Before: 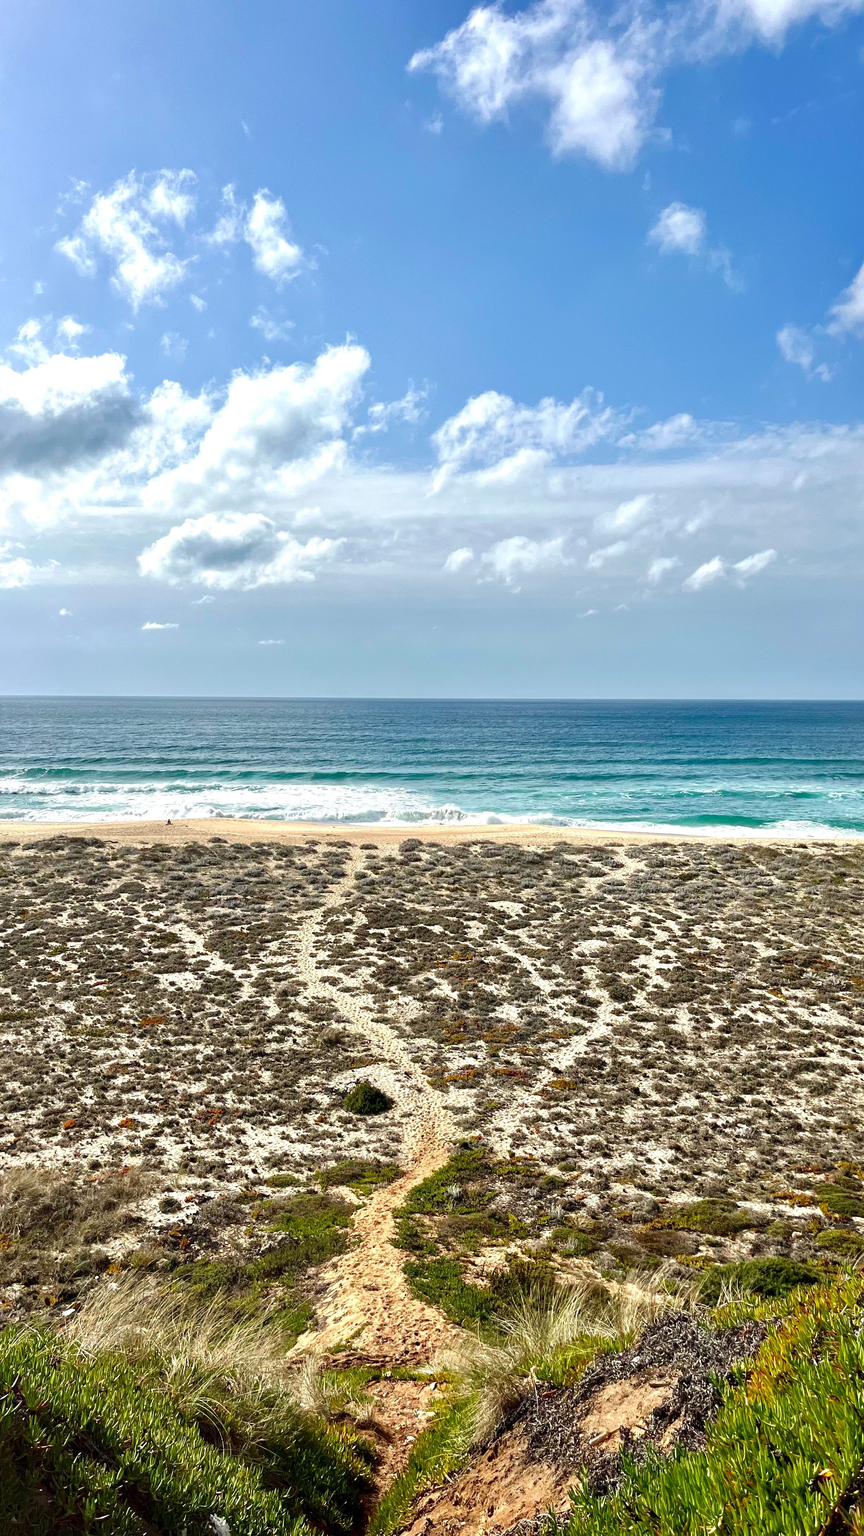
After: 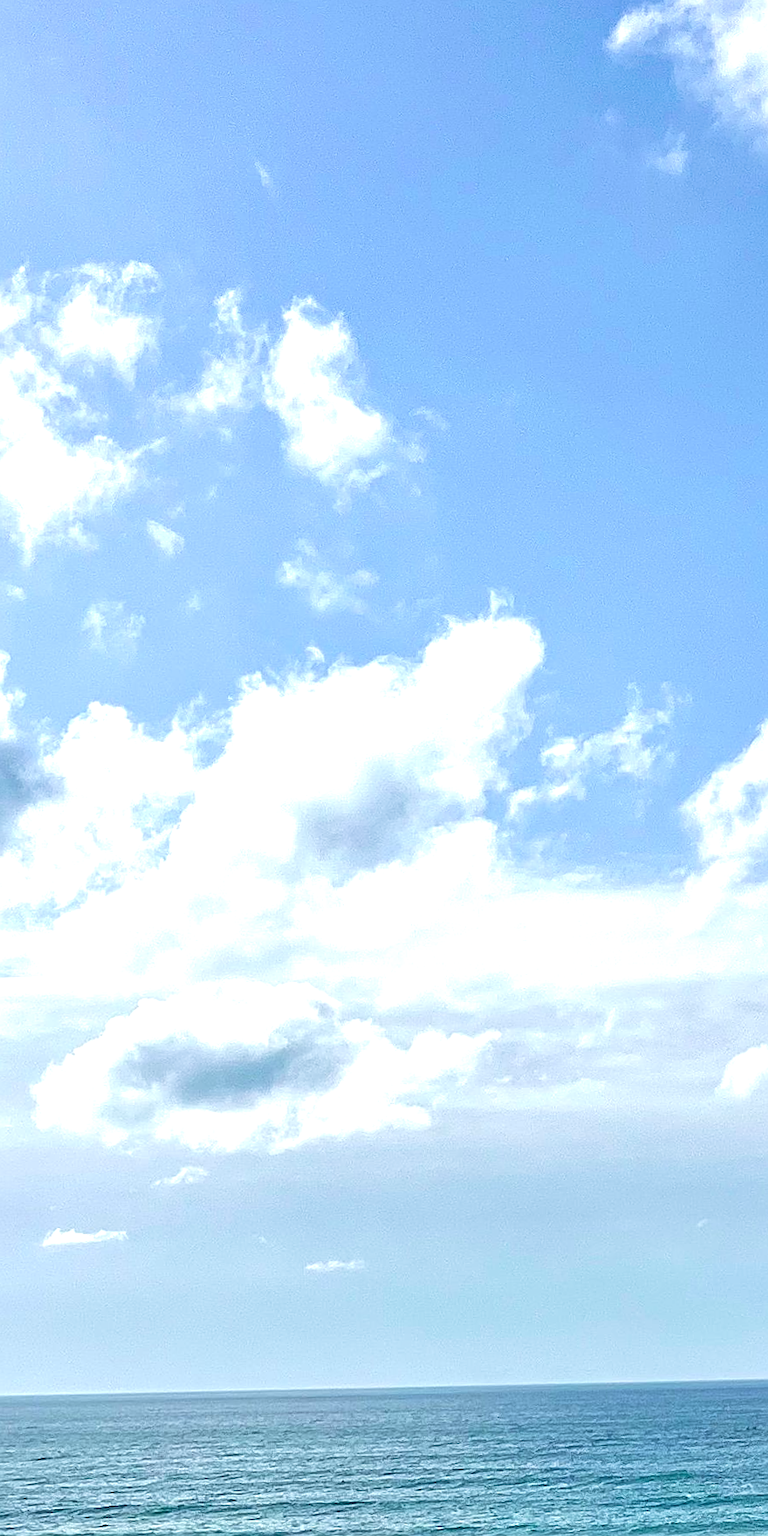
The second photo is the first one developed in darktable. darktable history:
rotate and perspective: rotation -1.68°, lens shift (vertical) -0.146, crop left 0.049, crop right 0.912, crop top 0.032, crop bottom 0.96
crop and rotate: left 10.817%, top 0.062%, right 47.194%, bottom 53.626%
velvia: on, module defaults
sharpen: on, module defaults
contrast brightness saturation: contrast -0.08, brightness -0.04, saturation -0.11
exposure: black level correction 0, exposure 0.6 EV, compensate exposure bias true, compensate highlight preservation false
tone equalizer: -7 EV 0.15 EV, -6 EV 0.6 EV, -5 EV 1.15 EV, -4 EV 1.33 EV, -3 EV 1.15 EV, -2 EV 0.6 EV, -1 EV 0.15 EV, mask exposure compensation -0.5 EV
